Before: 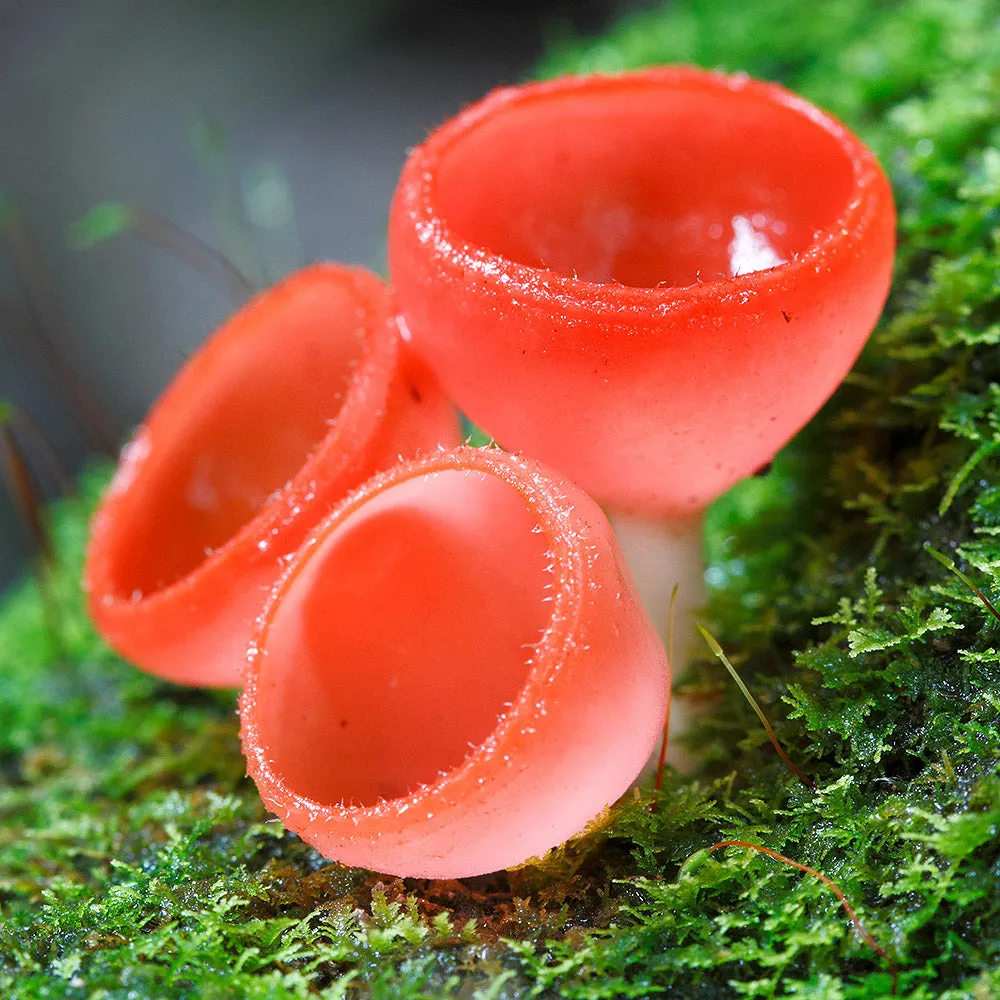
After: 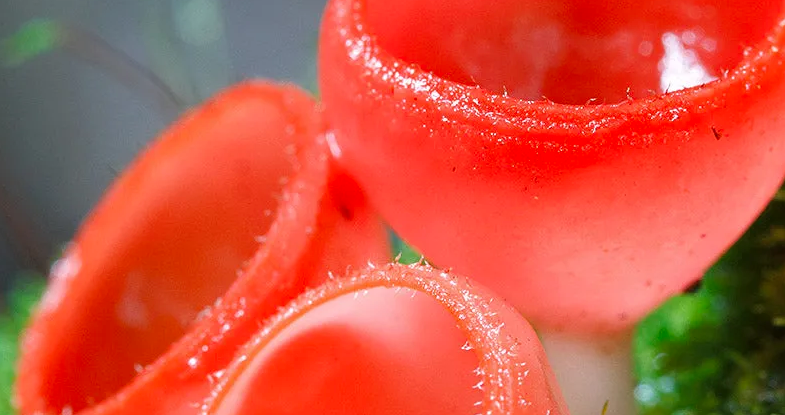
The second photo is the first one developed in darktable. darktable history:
crop: left 7.036%, top 18.398%, right 14.379%, bottom 40.043%
vibrance: on, module defaults
